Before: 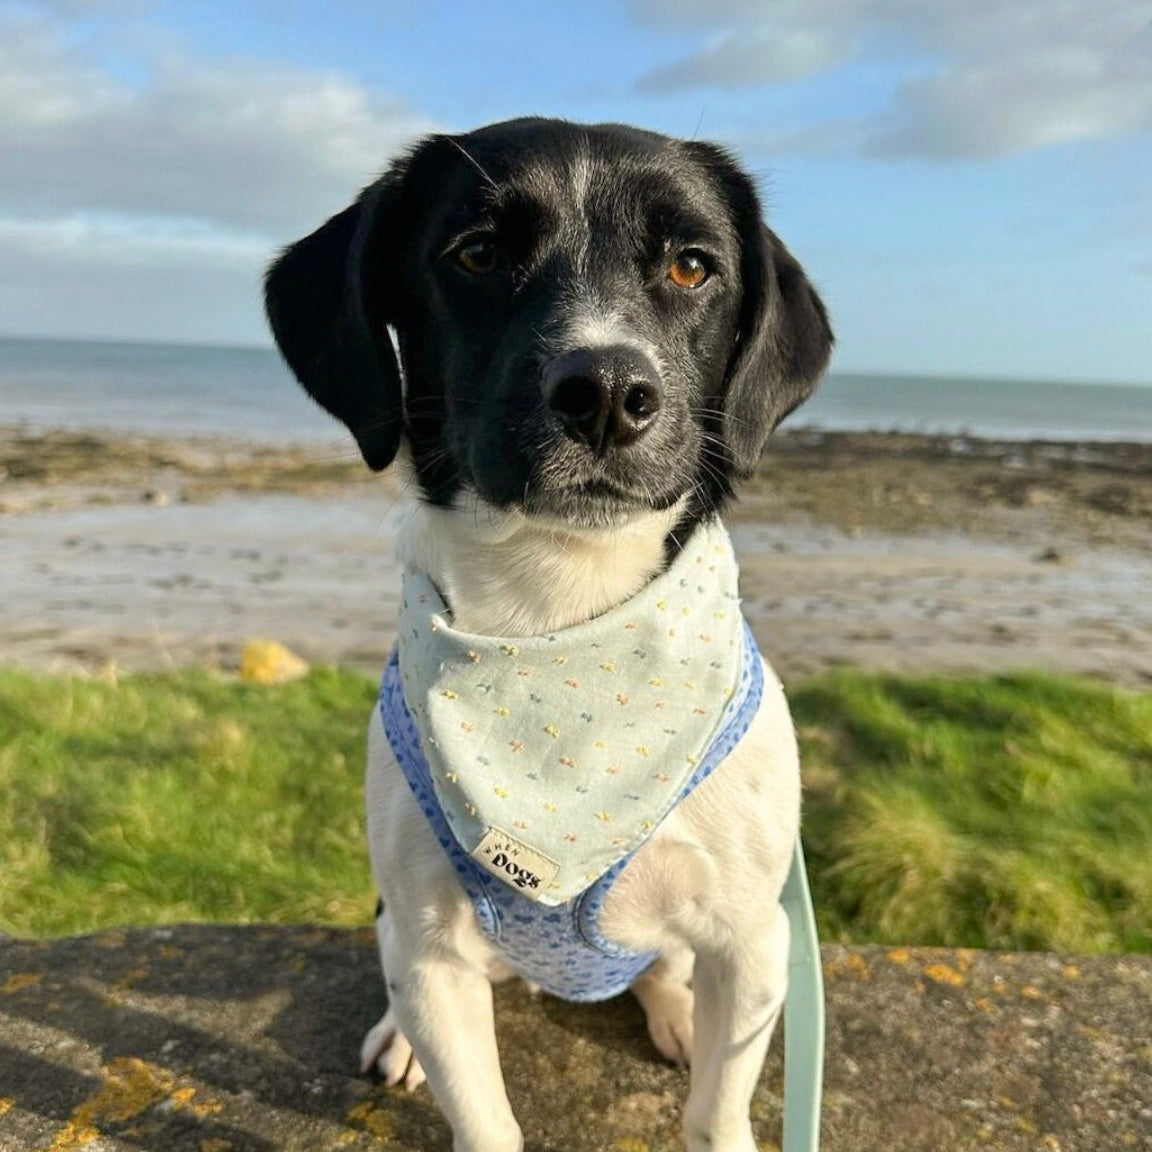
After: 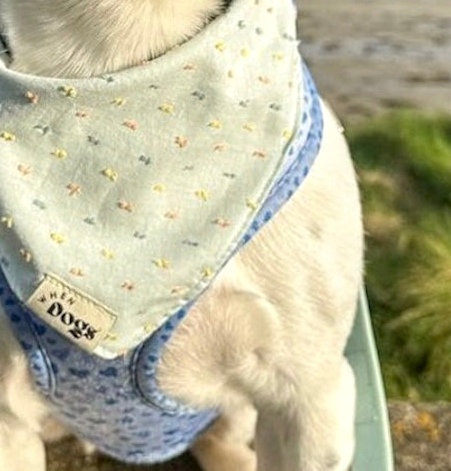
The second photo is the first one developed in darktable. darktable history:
rotate and perspective: rotation 0.215°, lens shift (vertical) -0.139, crop left 0.069, crop right 0.939, crop top 0.002, crop bottom 0.996
local contrast: on, module defaults
crop: left 37.221%, top 45.169%, right 20.63%, bottom 13.777%
